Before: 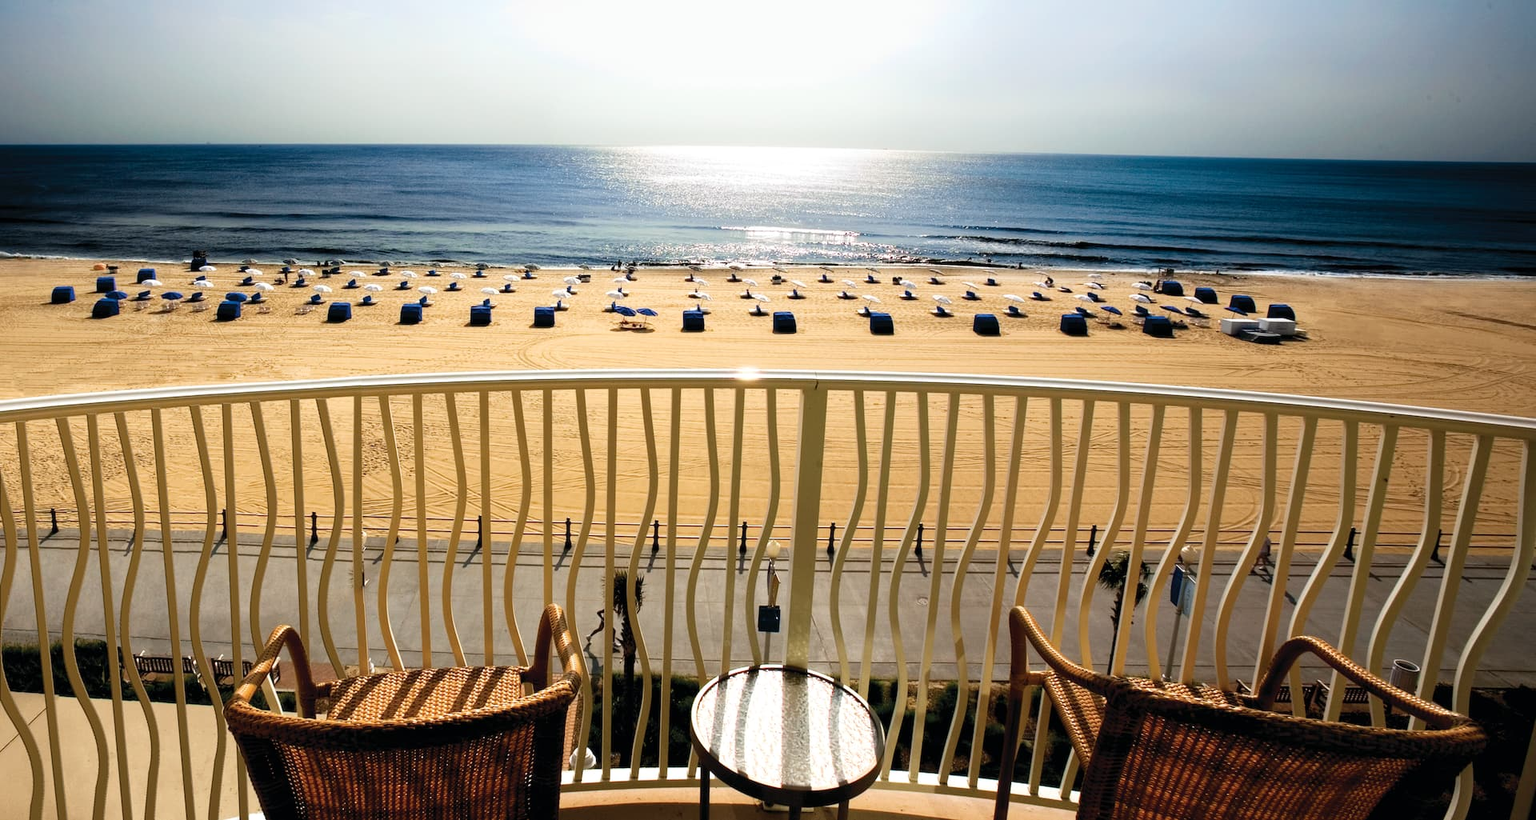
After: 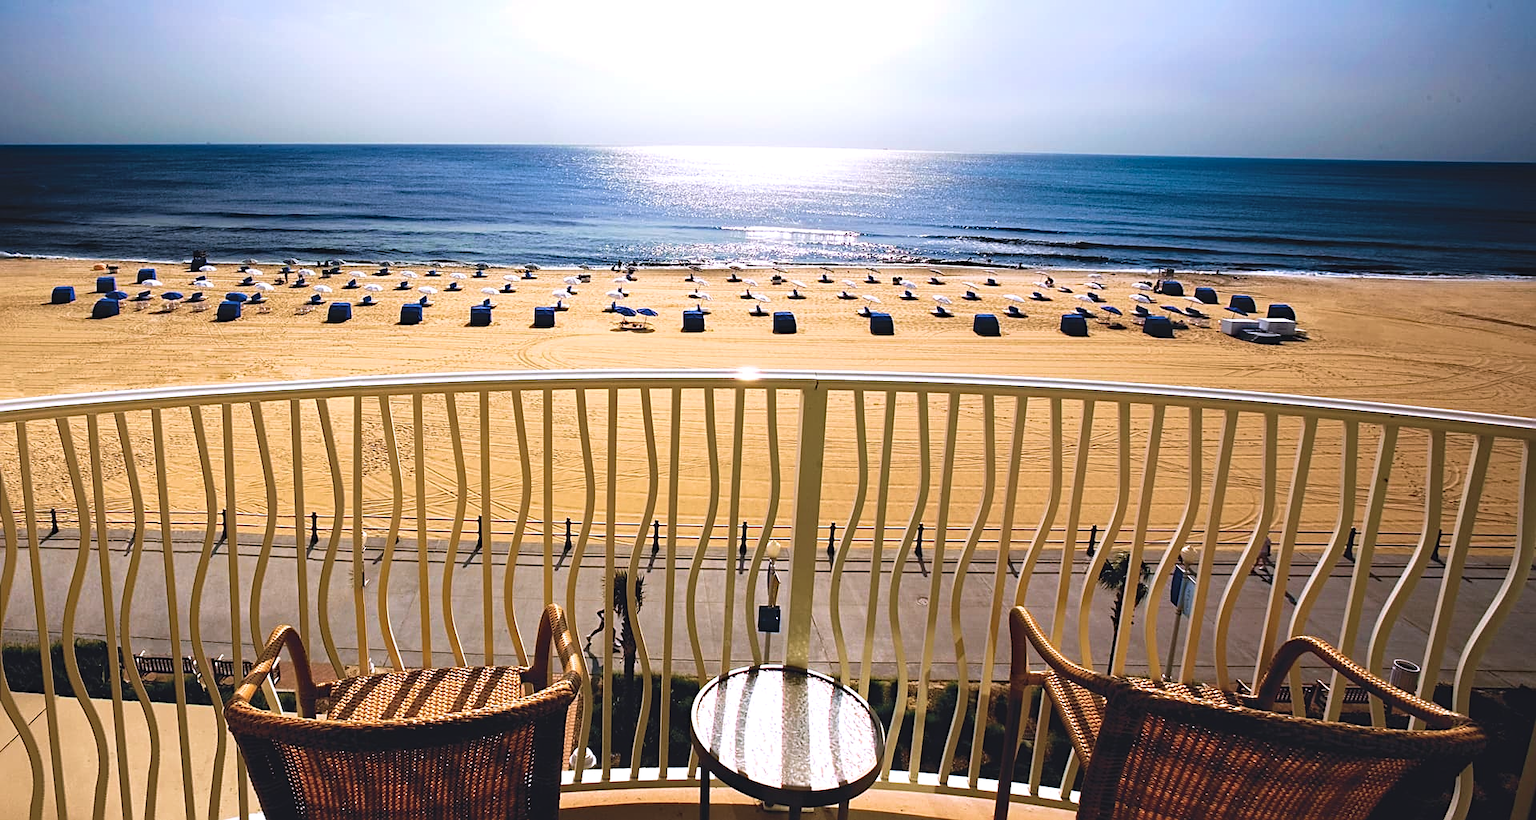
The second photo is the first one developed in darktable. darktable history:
haze removal: compatibility mode true, adaptive false
sharpen: on, module defaults
exposure: black level correction -0.009, exposure 0.067 EV, compensate highlight preservation false
velvia: on, module defaults
color calibration: output R [1.063, -0.012, -0.003, 0], output B [-0.079, 0.047, 1, 0], illuminant Planckian (black body), x 0.378, y 0.375, temperature 4033.92 K
